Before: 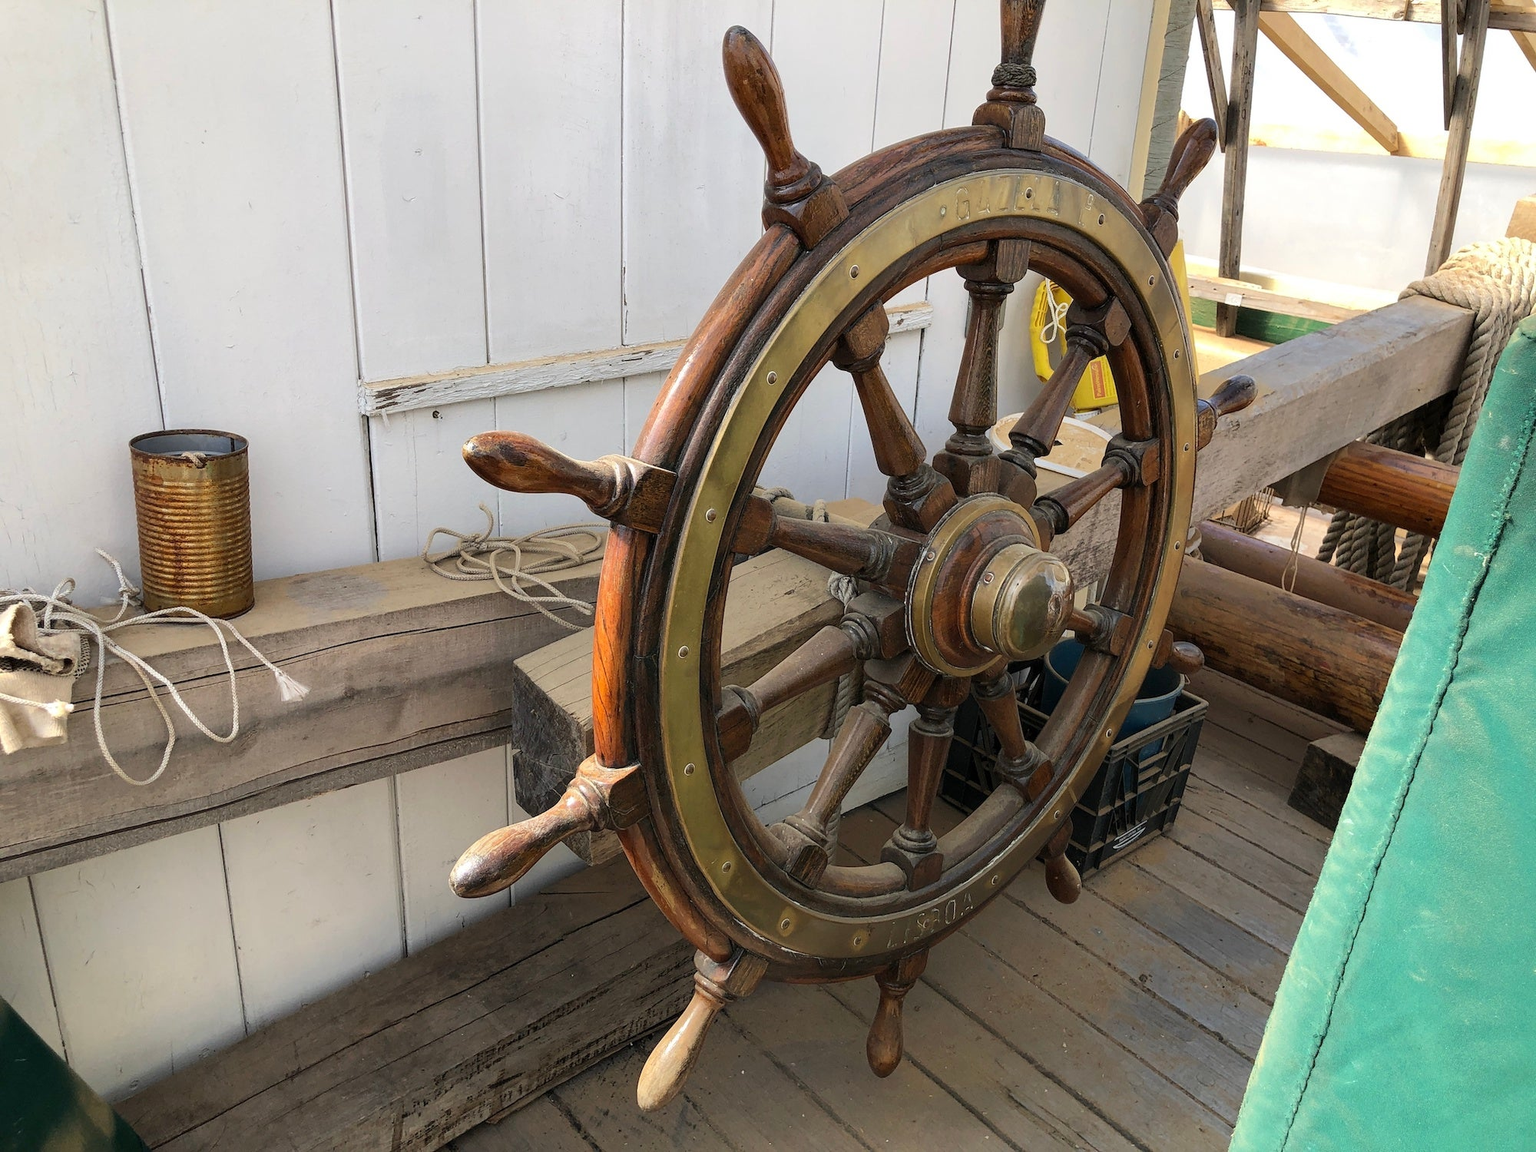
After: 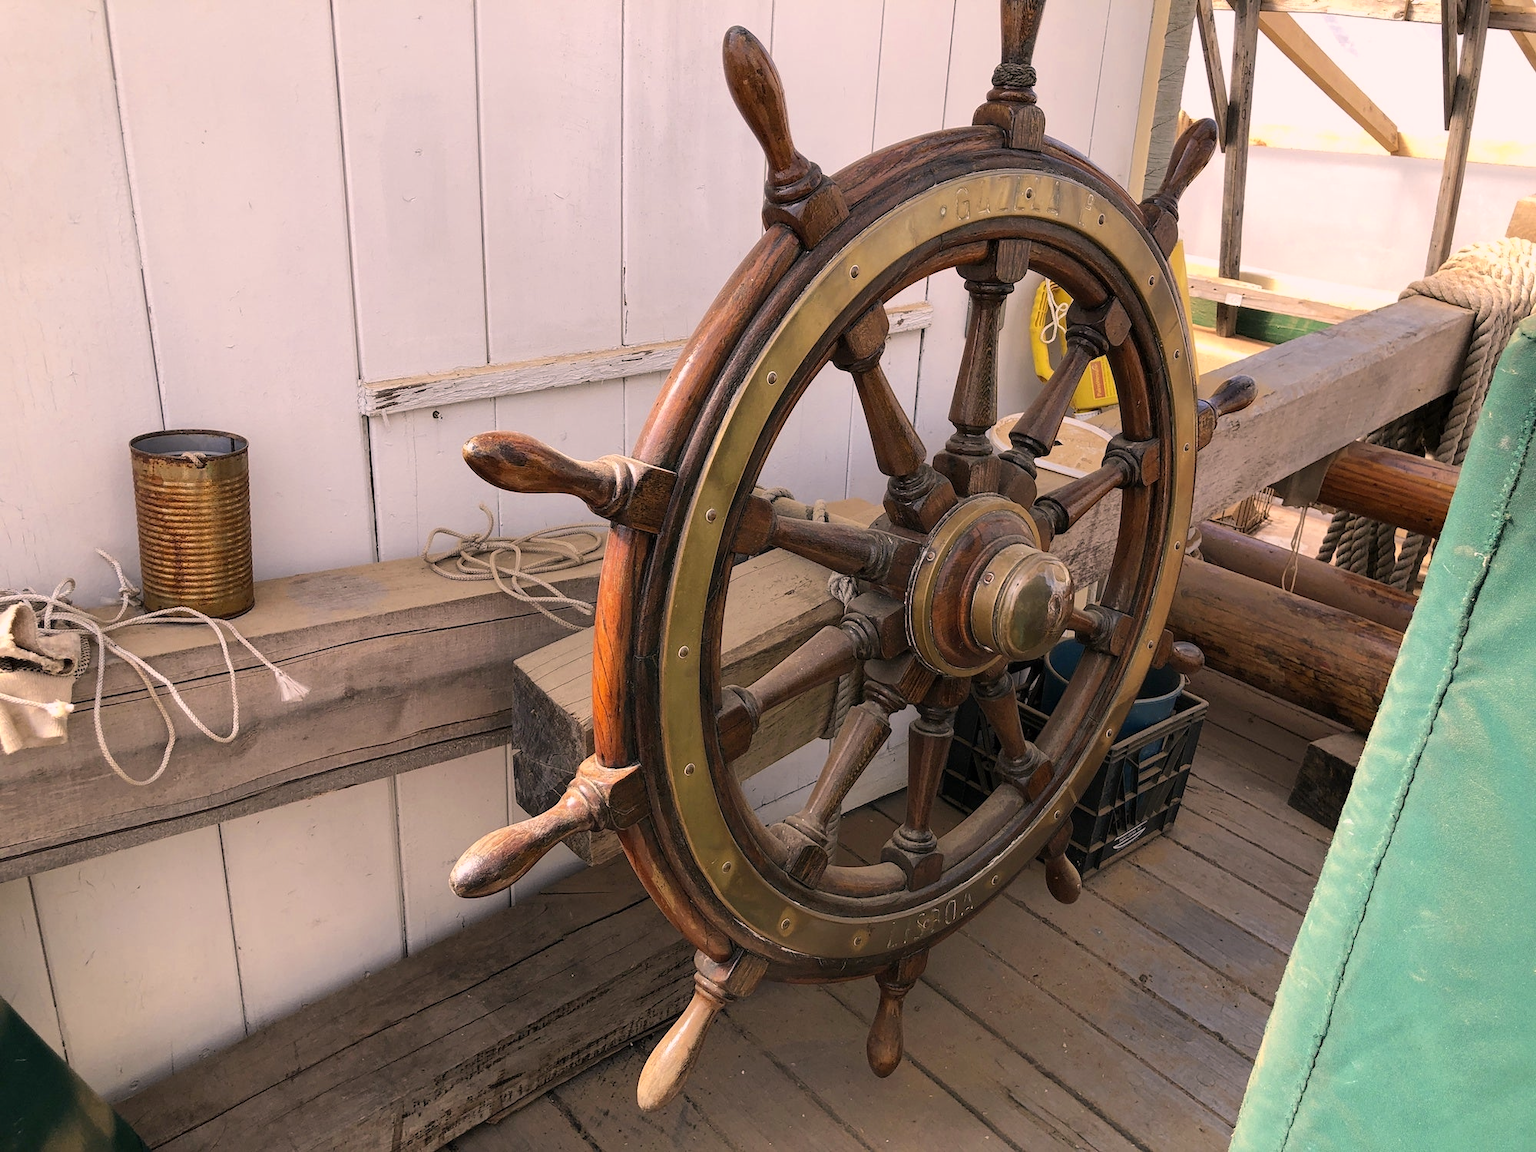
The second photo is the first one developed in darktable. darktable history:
contrast brightness saturation: saturation -0.059
color zones: curves: ch0 [(0.068, 0.464) (0.25, 0.5) (0.48, 0.508) (0.75, 0.536) (0.886, 0.476) (0.967, 0.456)]; ch1 [(0.066, 0.456) (0.25, 0.5) (0.616, 0.508) (0.746, 0.56) (0.934, 0.444)]
color correction: highlights a* 12.26, highlights b* 5.43
